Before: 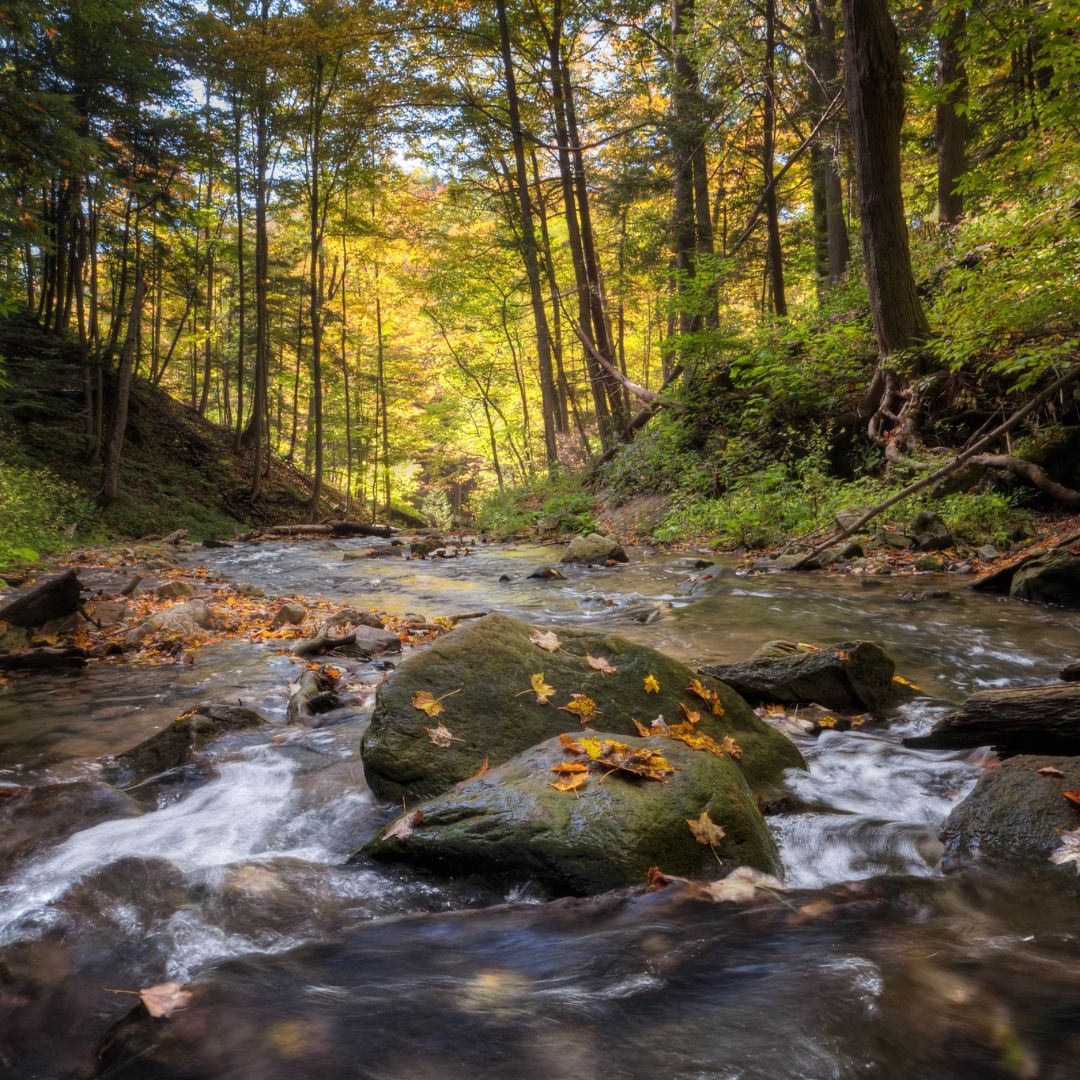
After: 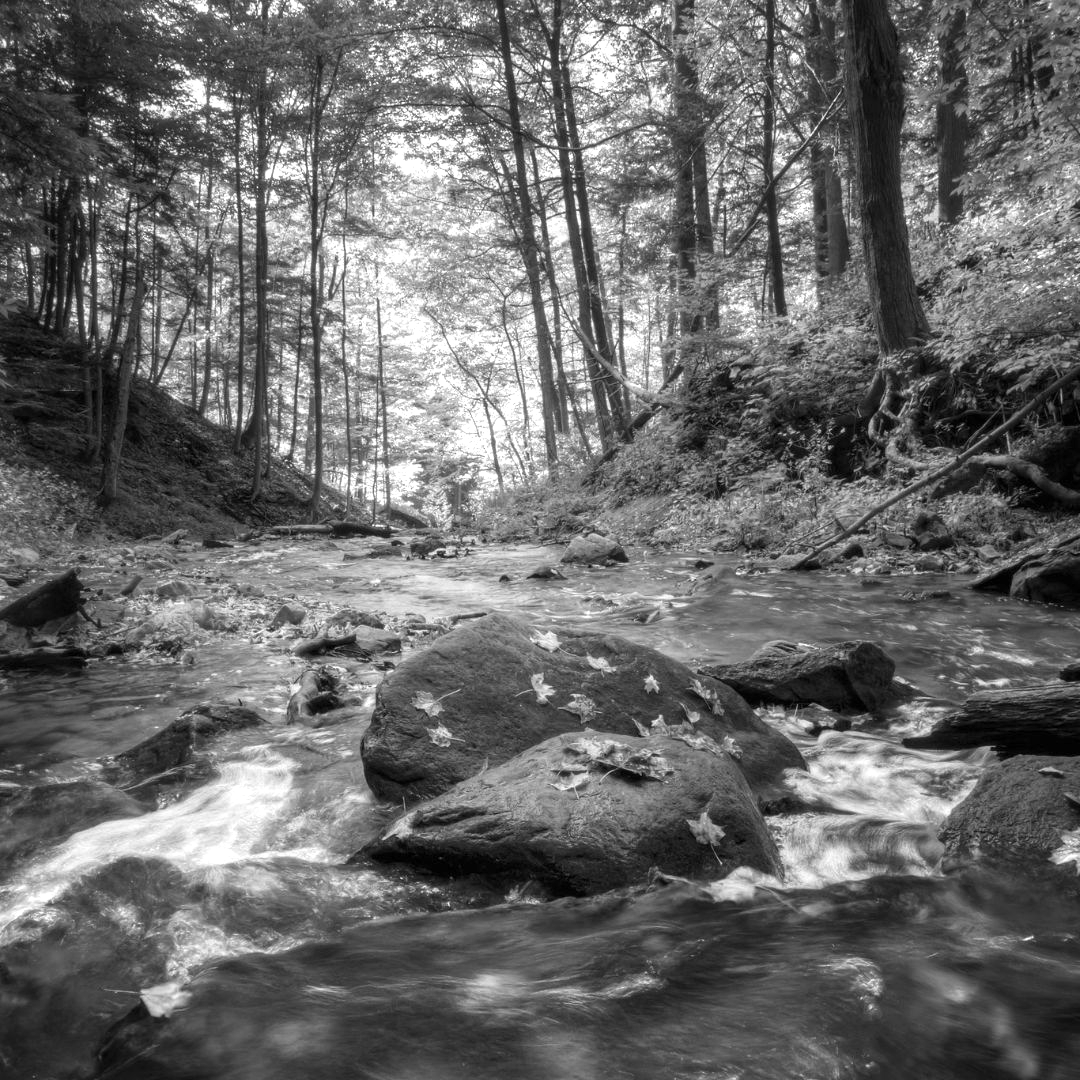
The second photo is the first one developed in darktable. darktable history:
exposure: exposure 0.6 EV, compensate highlight preservation false
monochrome: a 32, b 64, size 2.3
